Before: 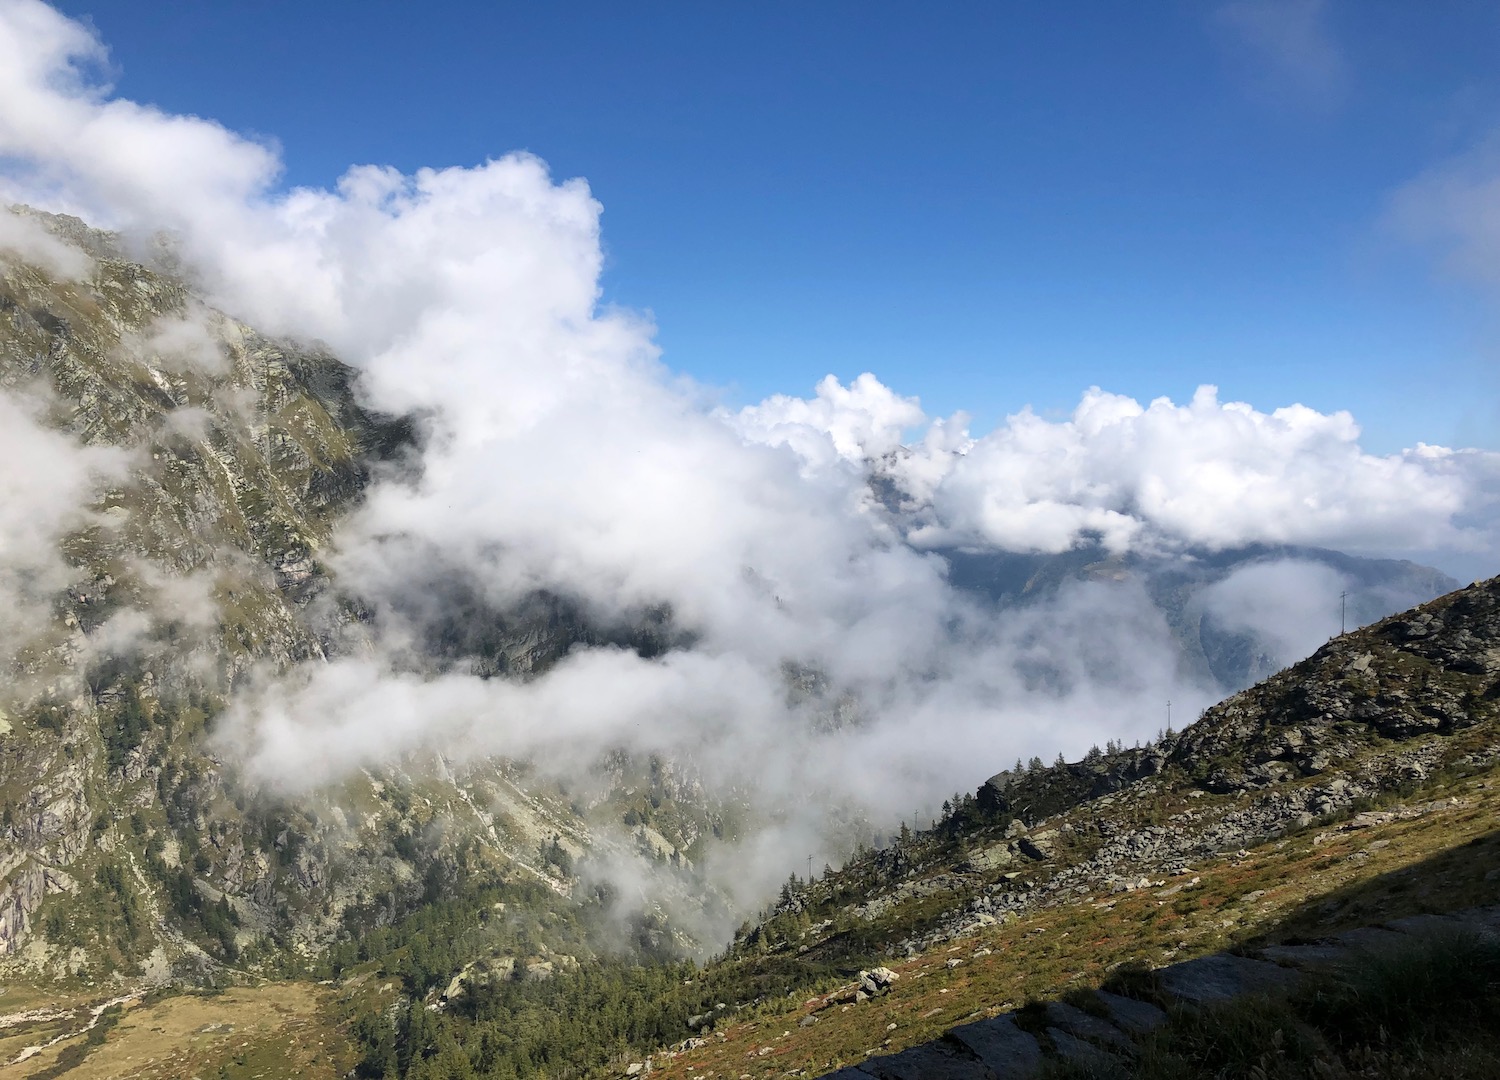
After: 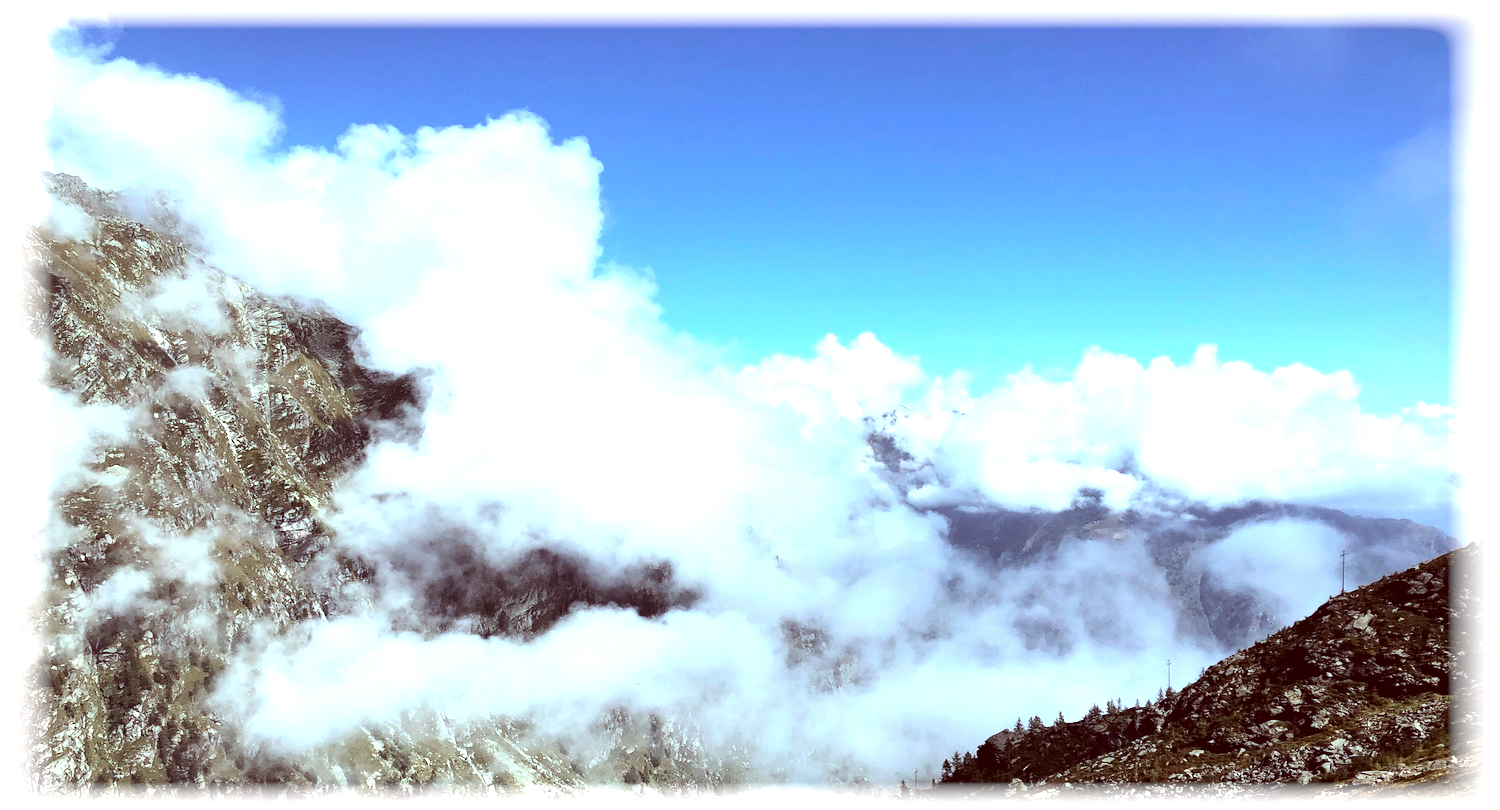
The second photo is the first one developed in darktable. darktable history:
crop: top 3.857%, bottom 21.132%
color calibration: x 0.37, y 0.382, temperature 4313.32 K
tone equalizer: -8 EV -1.08 EV, -7 EV -1.01 EV, -6 EV -0.867 EV, -5 EV -0.578 EV, -3 EV 0.578 EV, -2 EV 0.867 EV, -1 EV 1.01 EV, +0 EV 1.08 EV, edges refinement/feathering 500, mask exposure compensation -1.57 EV, preserve details no
color correction: highlights a* -7.23, highlights b* -0.161, shadows a* 20.08, shadows b* 11.73
vignetting: fall-off start 93%, fall-off radius 5%, brightness 1, saturation -0.49, automatic ratio true, width/height ratio 1.332, shape 0.04, unbound false
